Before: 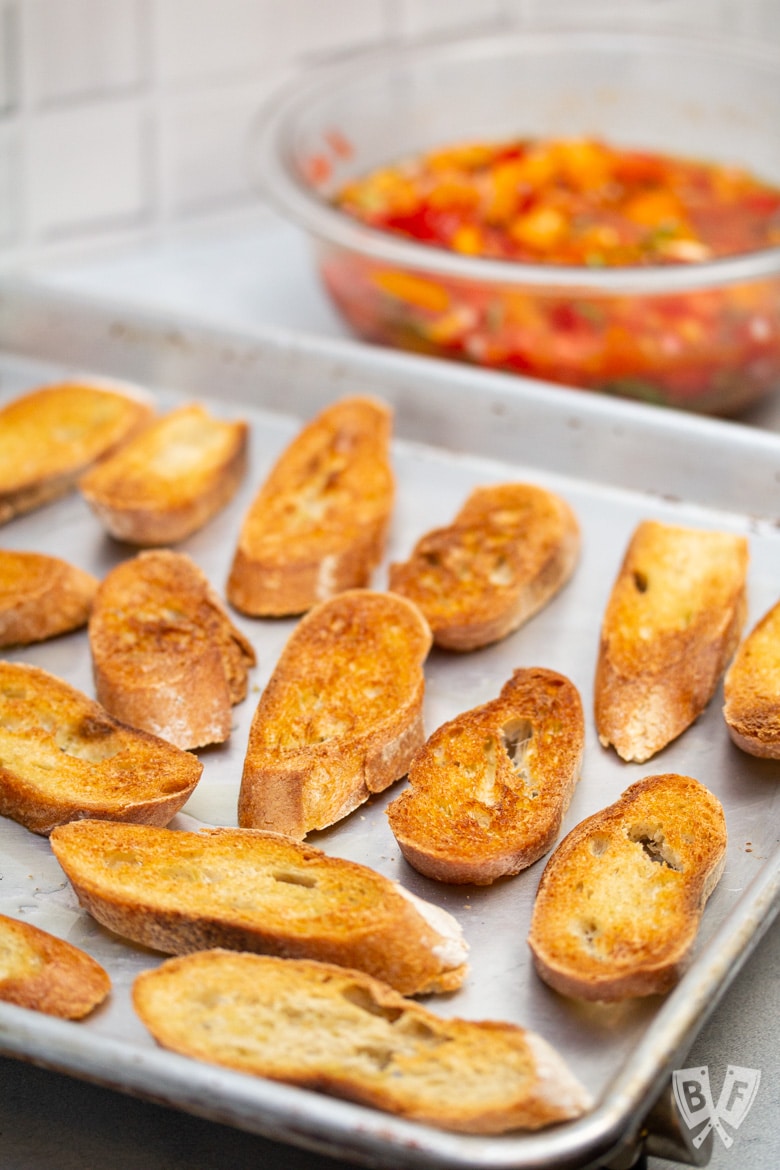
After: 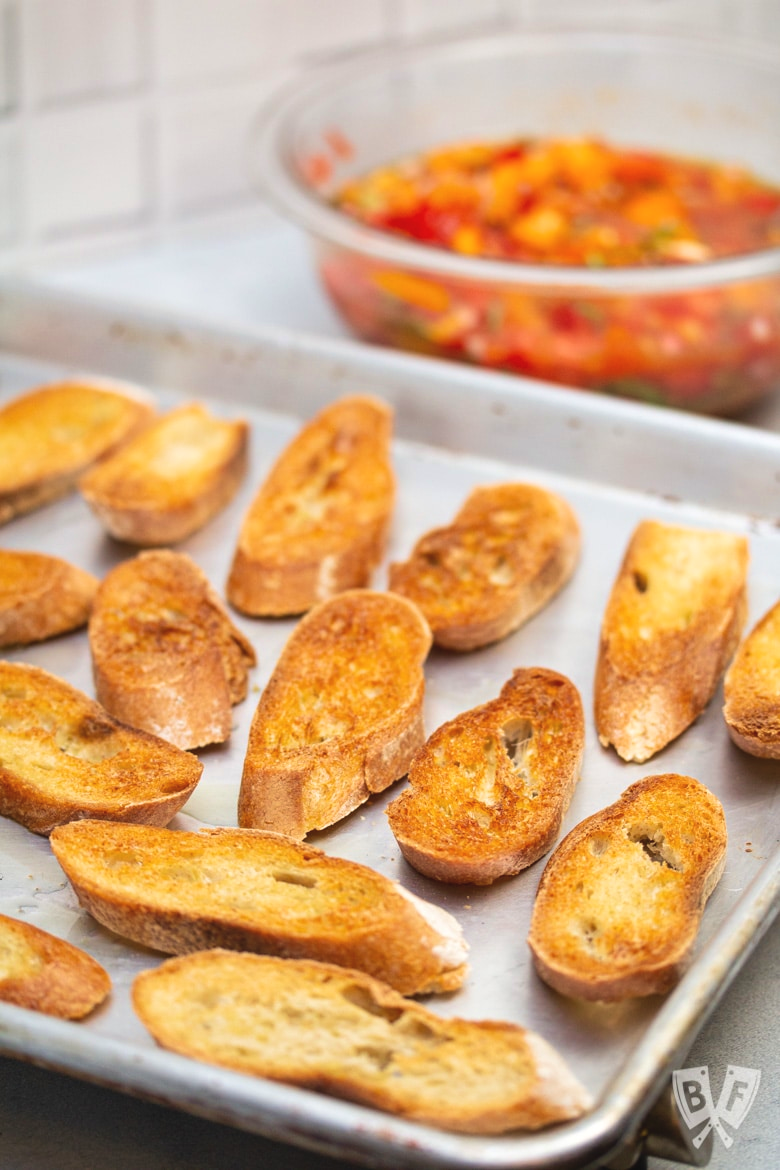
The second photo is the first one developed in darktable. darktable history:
velvia: on, module defaults
exposure: black level correction -0.005, exposure 0.054 EV, compensate highlight preservation false
